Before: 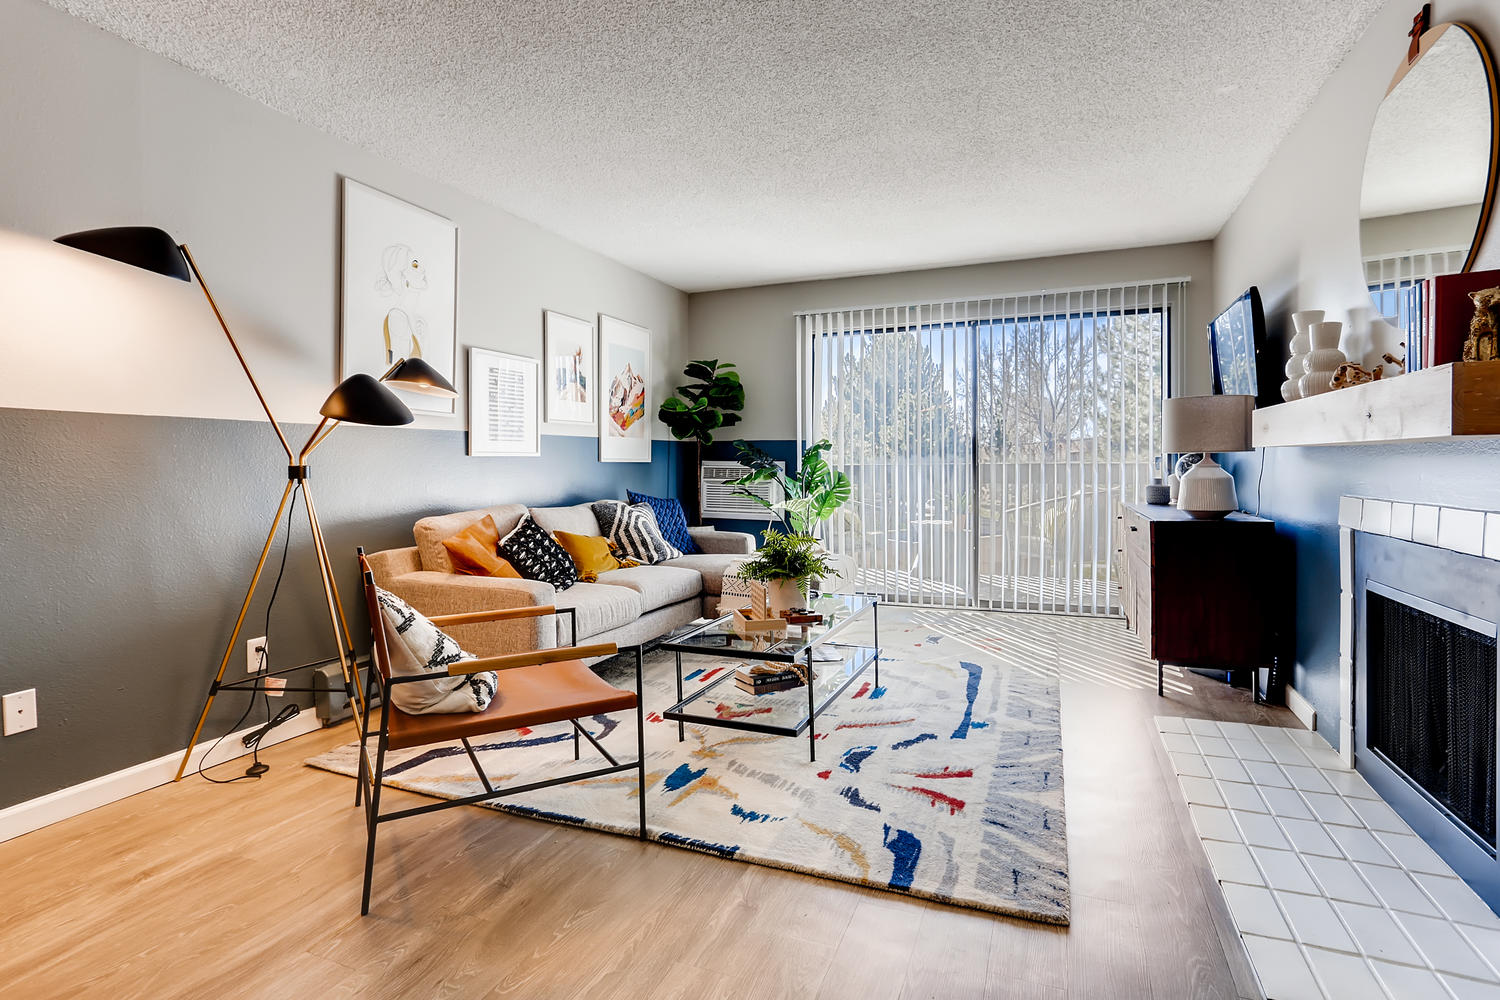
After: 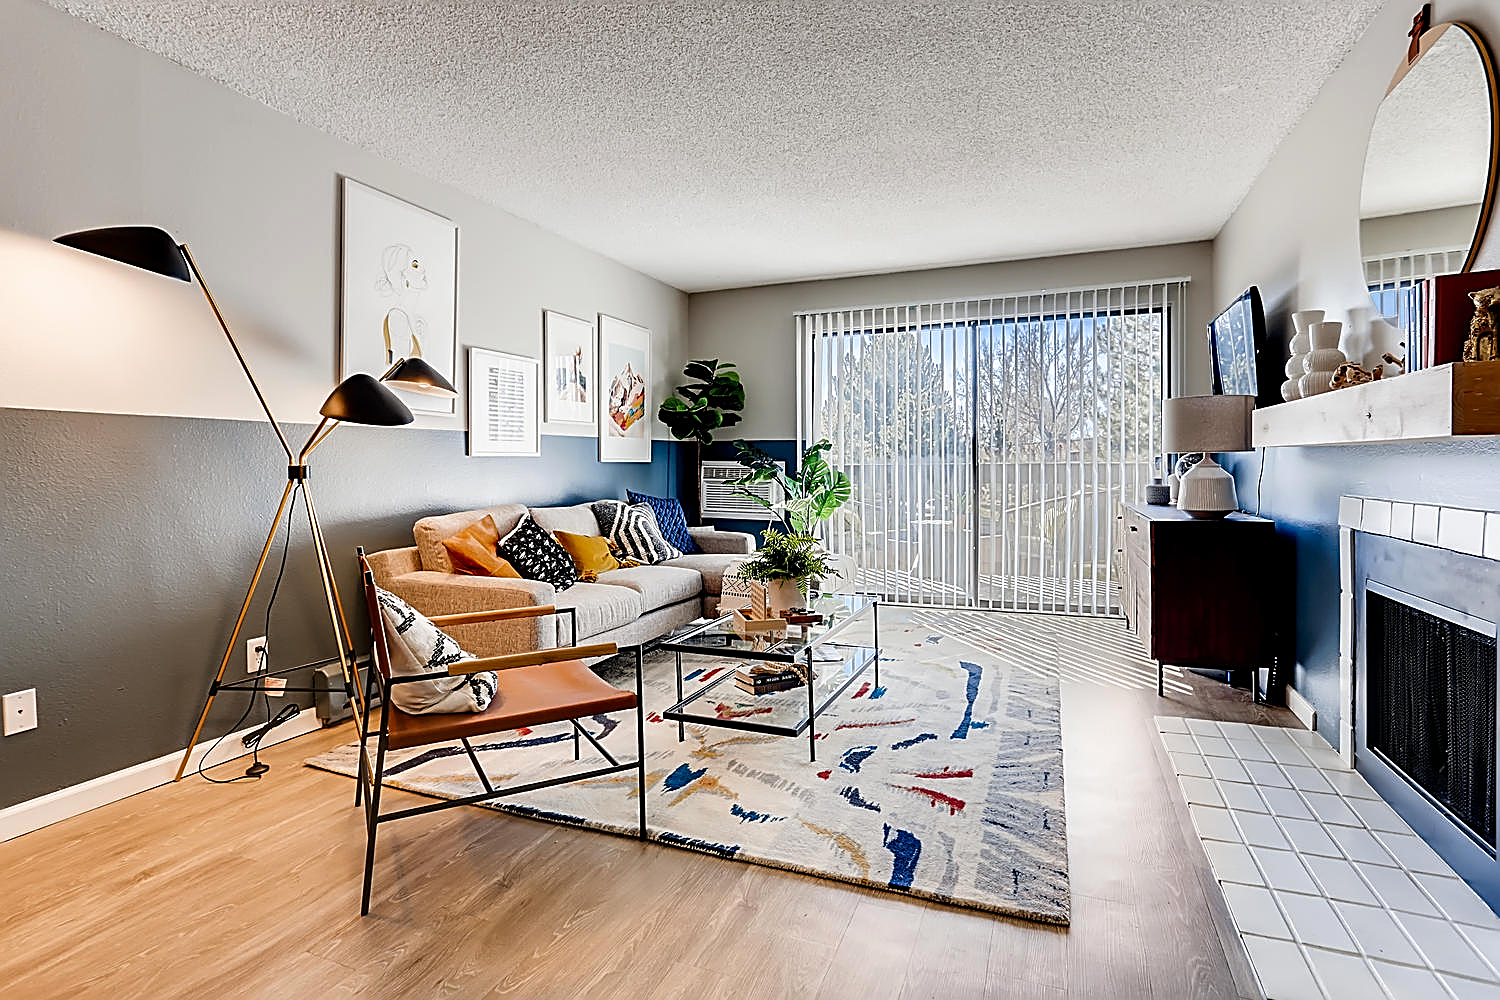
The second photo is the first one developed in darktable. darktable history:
sharpen: amount 1
contrast brightness saturation: contrast 0.08, saturation 0.02
base curve: curves: ch0 [(0, 0) (0.472, 0.455) (1, 1)], preserve colors none
